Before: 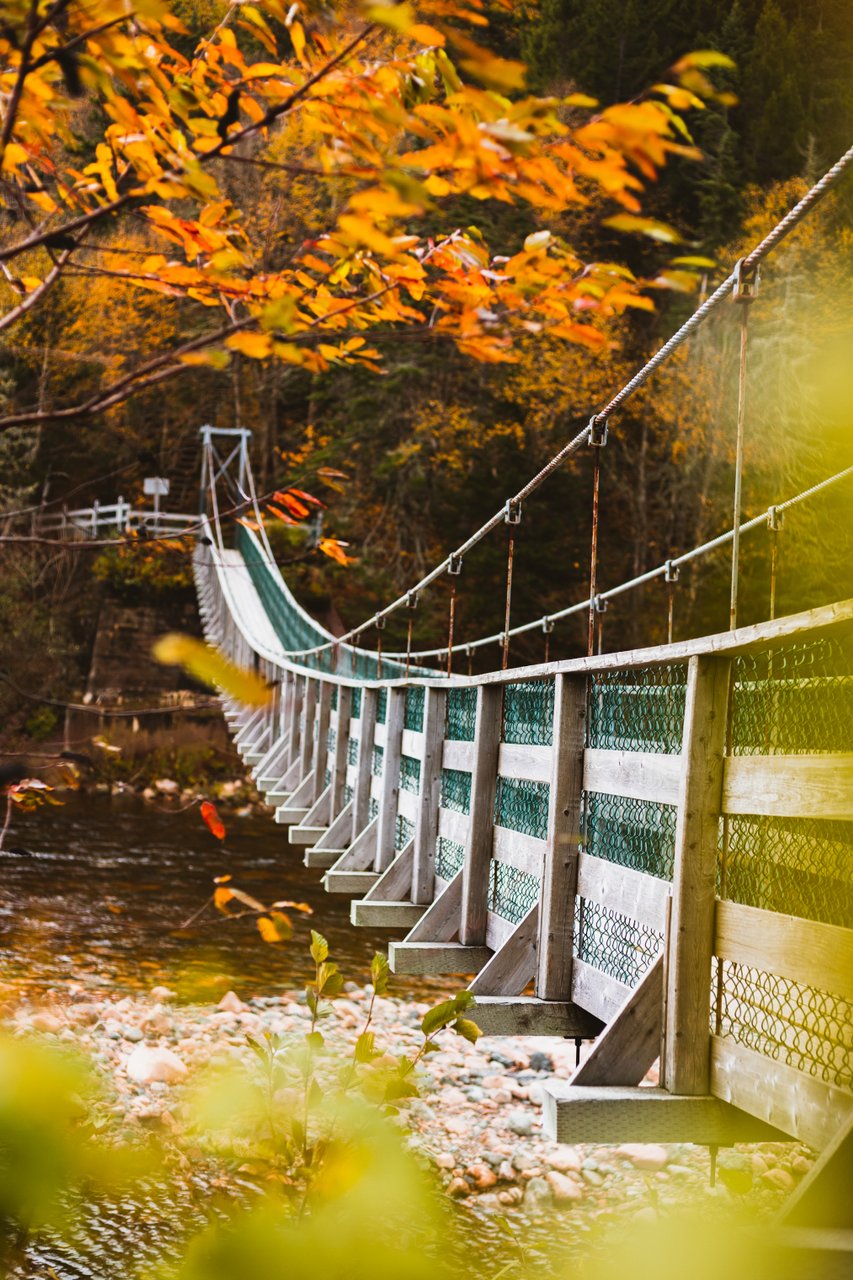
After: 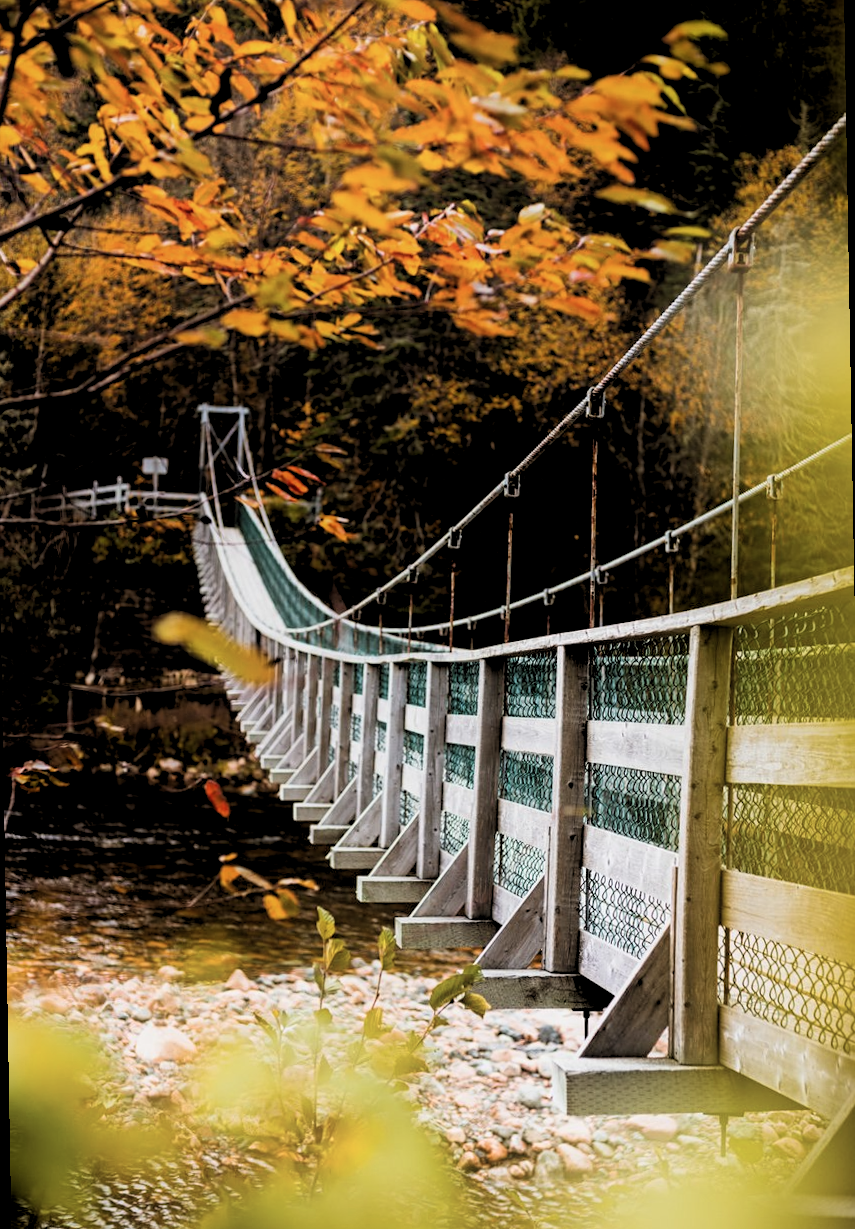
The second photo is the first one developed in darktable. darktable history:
rotate and perspective: rotation -1°, crop left 0.011, crop right 0.989, crop top 0.025, crop bottom 0.975
contrast equalizer: y [[0.439, 0.44, 0.442, 0.457, 0.493, 0.498], [0.5 ×6], [0.5 ×6], [0 ×6], [0 ×6]]
contrast brightness saturation: contrast 0.11, saturation -0.17
rgb levels: levels [[0.034, 0.472, 0.904], [0, 0.5, 1], [0, 0.5, 1]]
